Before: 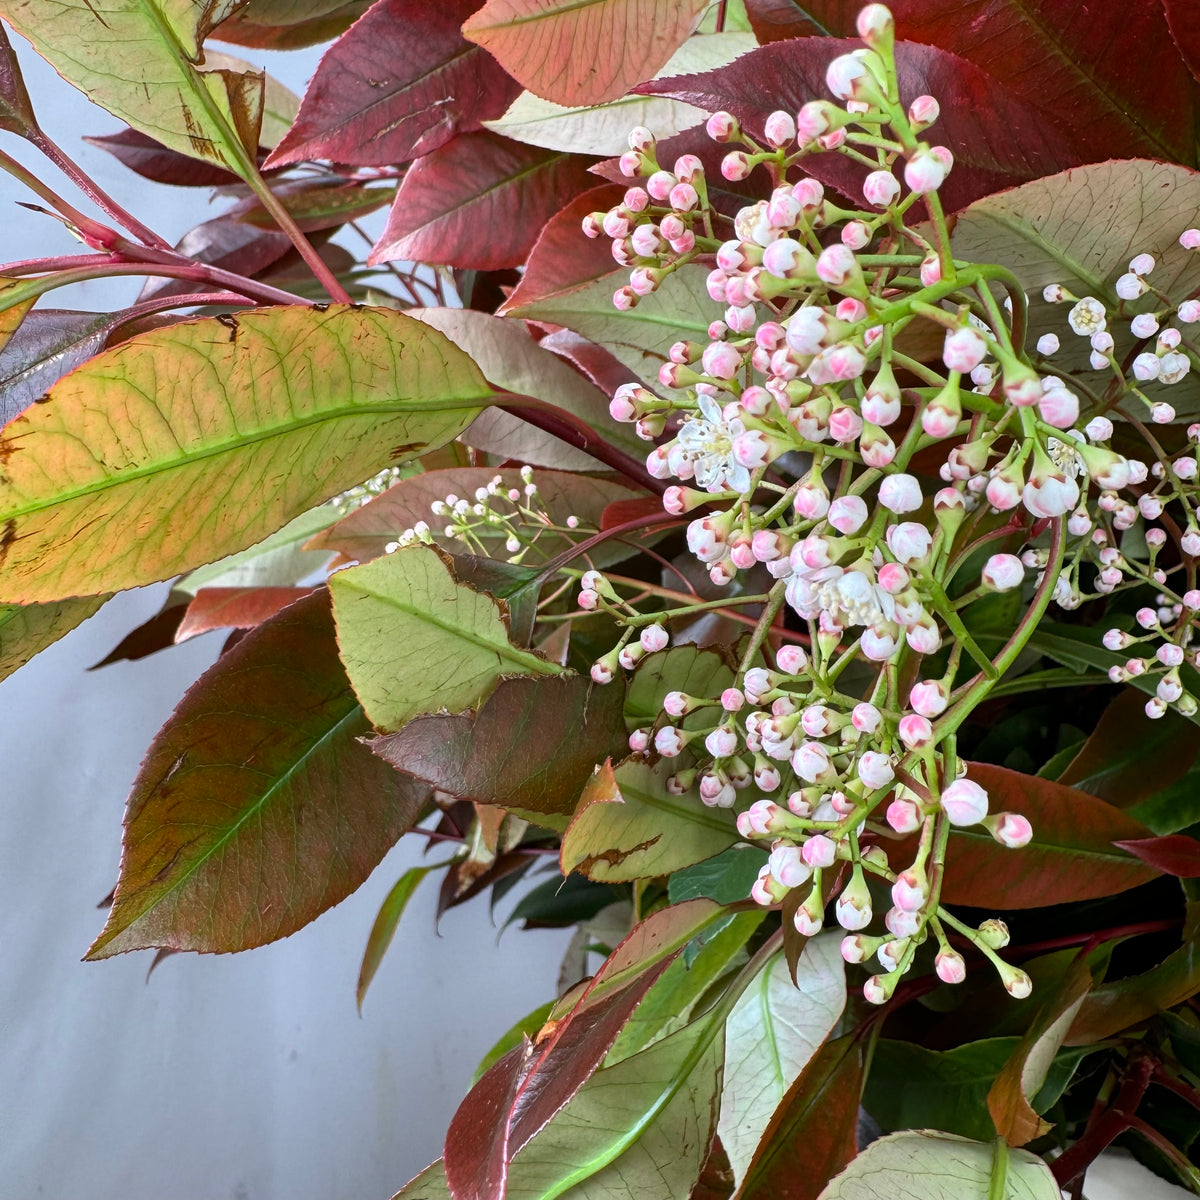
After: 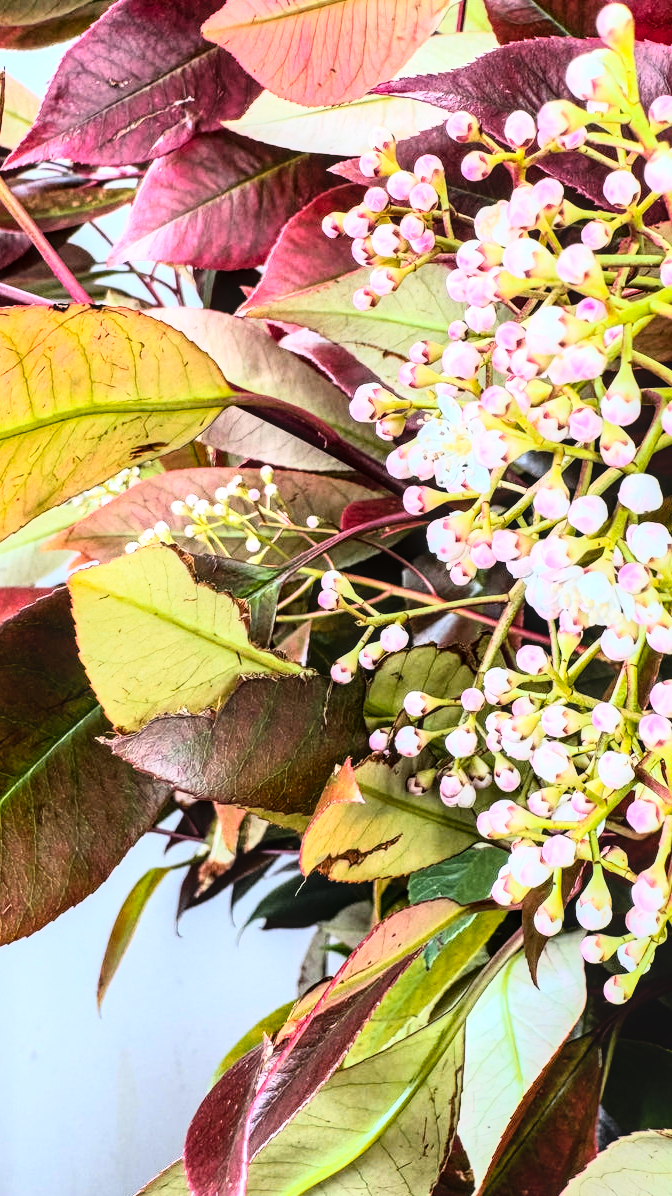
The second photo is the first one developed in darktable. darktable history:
rgb curve: curves: ch0 [(0, 0) (0.21, 0.15) (0.24, 0.21) (0.5, 0.75) (0.75, 0.96) (0.89, 0.99) (1, 1)]; ch1 [(0, 0.02) (0.21, 0.13) (0.25, 0.2) (0.5, 0.67) (0.75, 0.9) (0.89, 0.97) (1, 1)]; ch2 [(0, 0.02) (0.21, 0.13) (0.25, 0.2) (0.5, 0.67) (0.75, 0.9) (0.89, 0.97) (1, 1)], compensate middle gray true
crop: left 21.674%, right 22.086%
local contrast: on, module defaults
color zones: curves: ch1 [(0.239, 0.552) (0.75, 0.5)]; ch2 [(0.25, 0.462) (0.749, 0.457)], mix 25.94%
